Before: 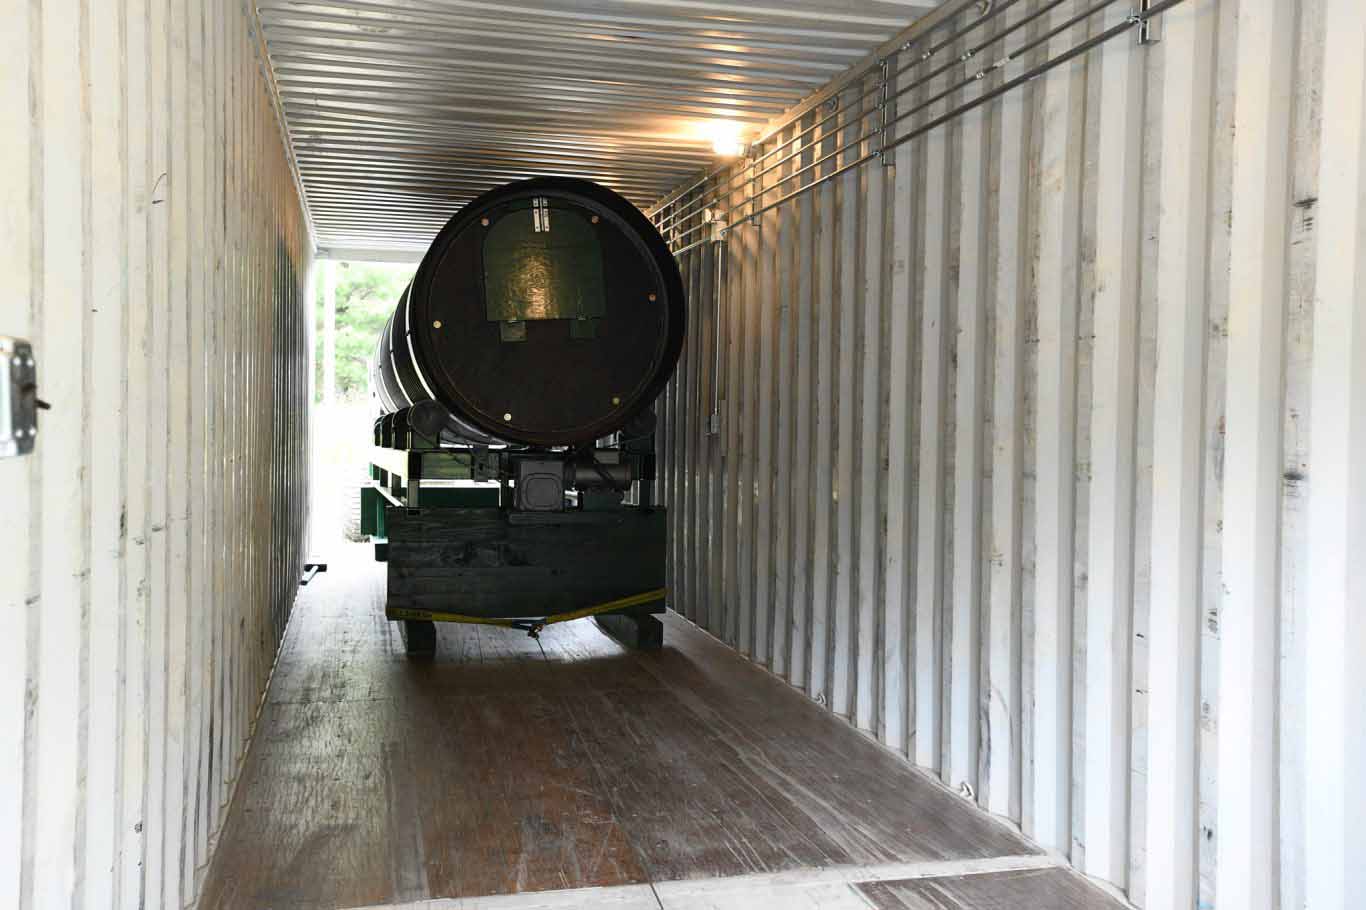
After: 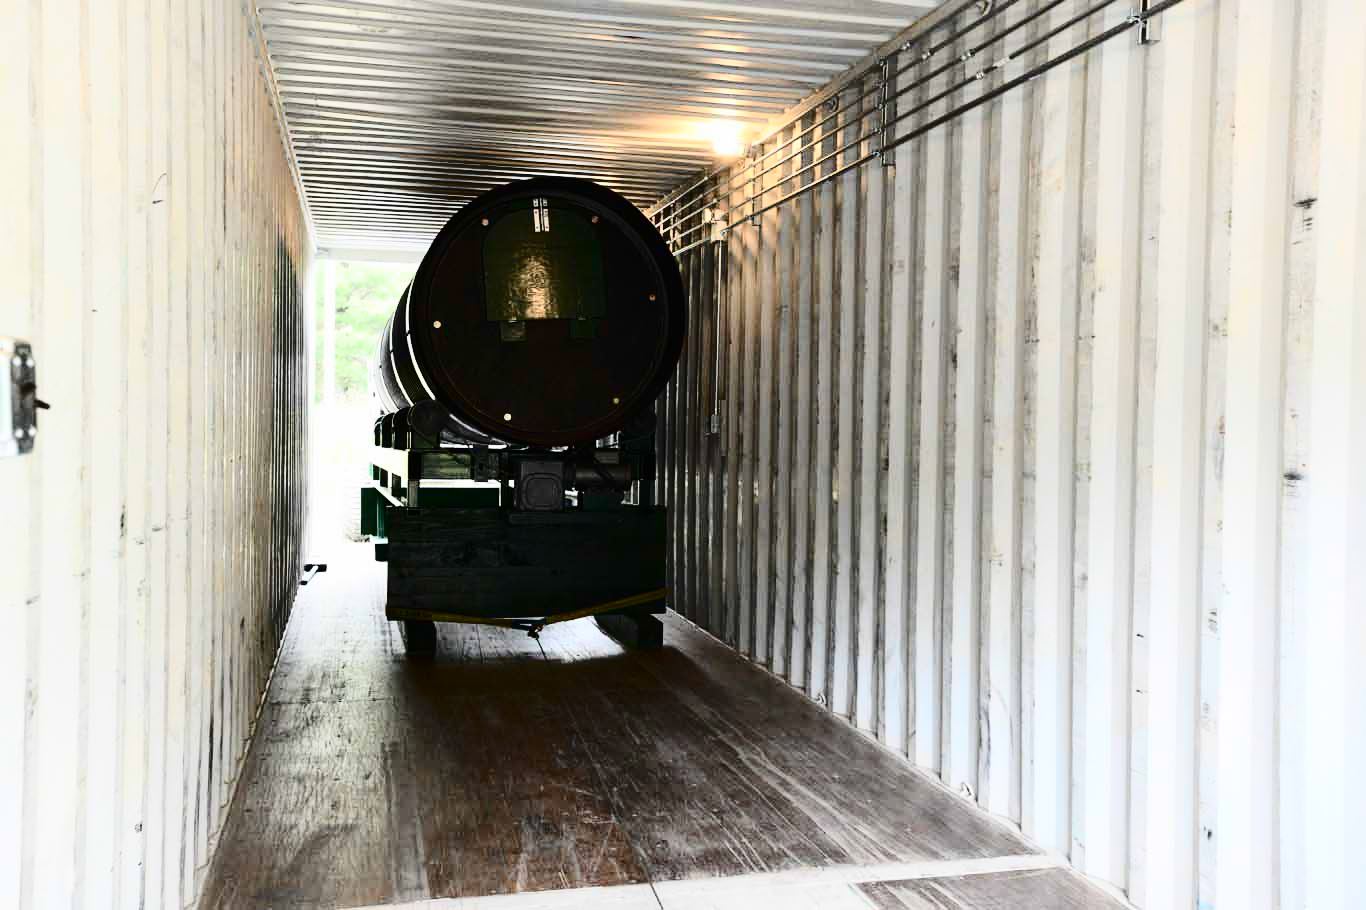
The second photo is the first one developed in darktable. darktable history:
tone curve: curves: ch0 [(0, 0) (0.179, 0.073) (0.265, 0.147) (0.463, 0.553) (0.51, 0.635) (0.716, 0.863) (1, 0.997)], color space Lab, independent channels, preserve colors none
